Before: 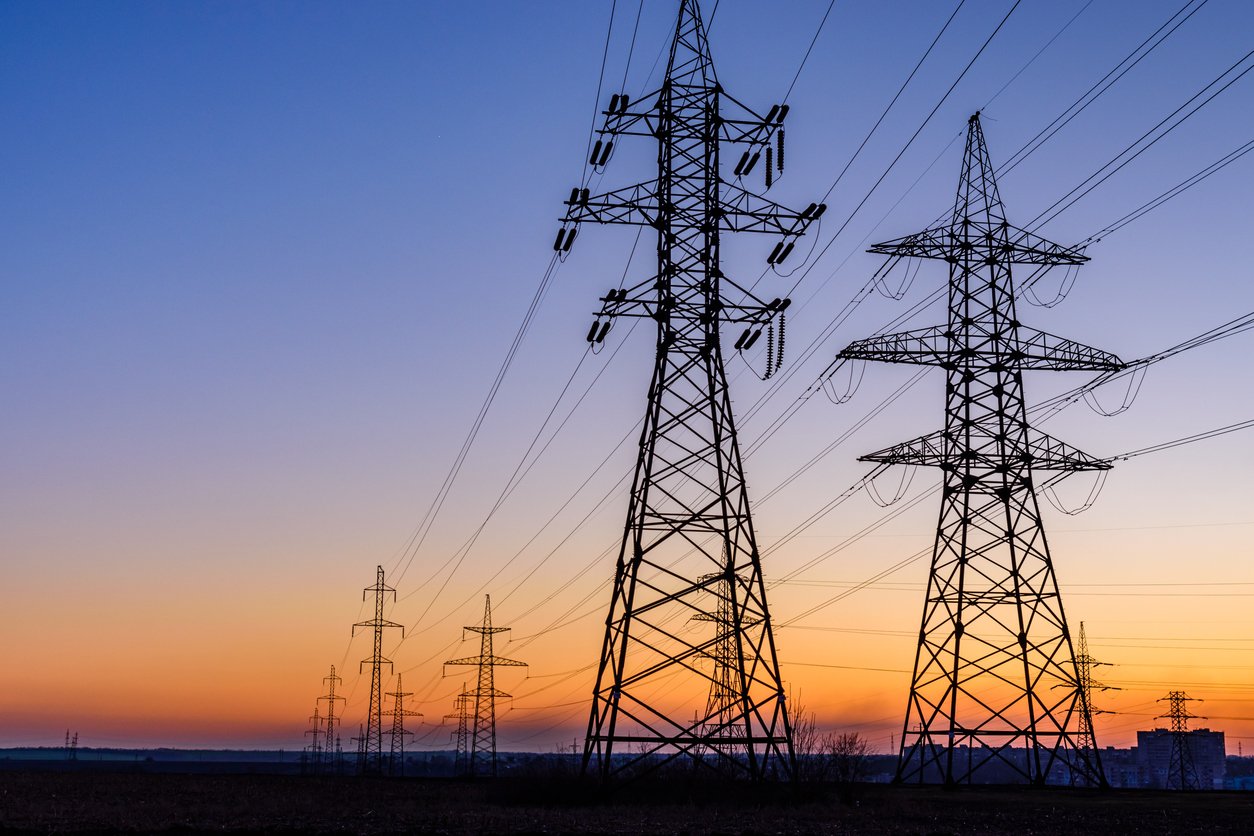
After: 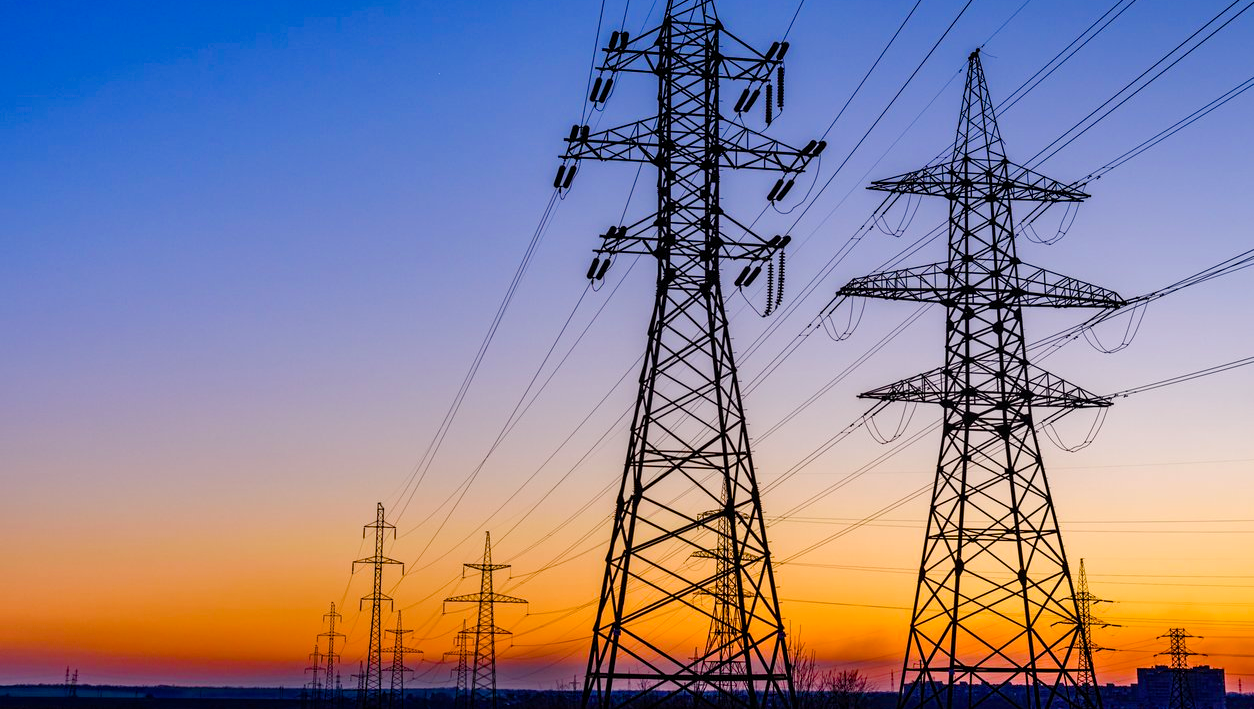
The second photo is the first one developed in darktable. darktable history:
color balance rgb: shadows lift › chroma 2.051%, shadows lift › hue 249.18°, highlights gain › chroma 0.182%, highlights gain › hue 331.13°, perceptual saturation grading › global saturation 43.9%, perceptual saturation grading › highlights -25.834%, perceptual saturation grading › shadows 49.286%
crop: top 7.624%, bottom 7.468%
